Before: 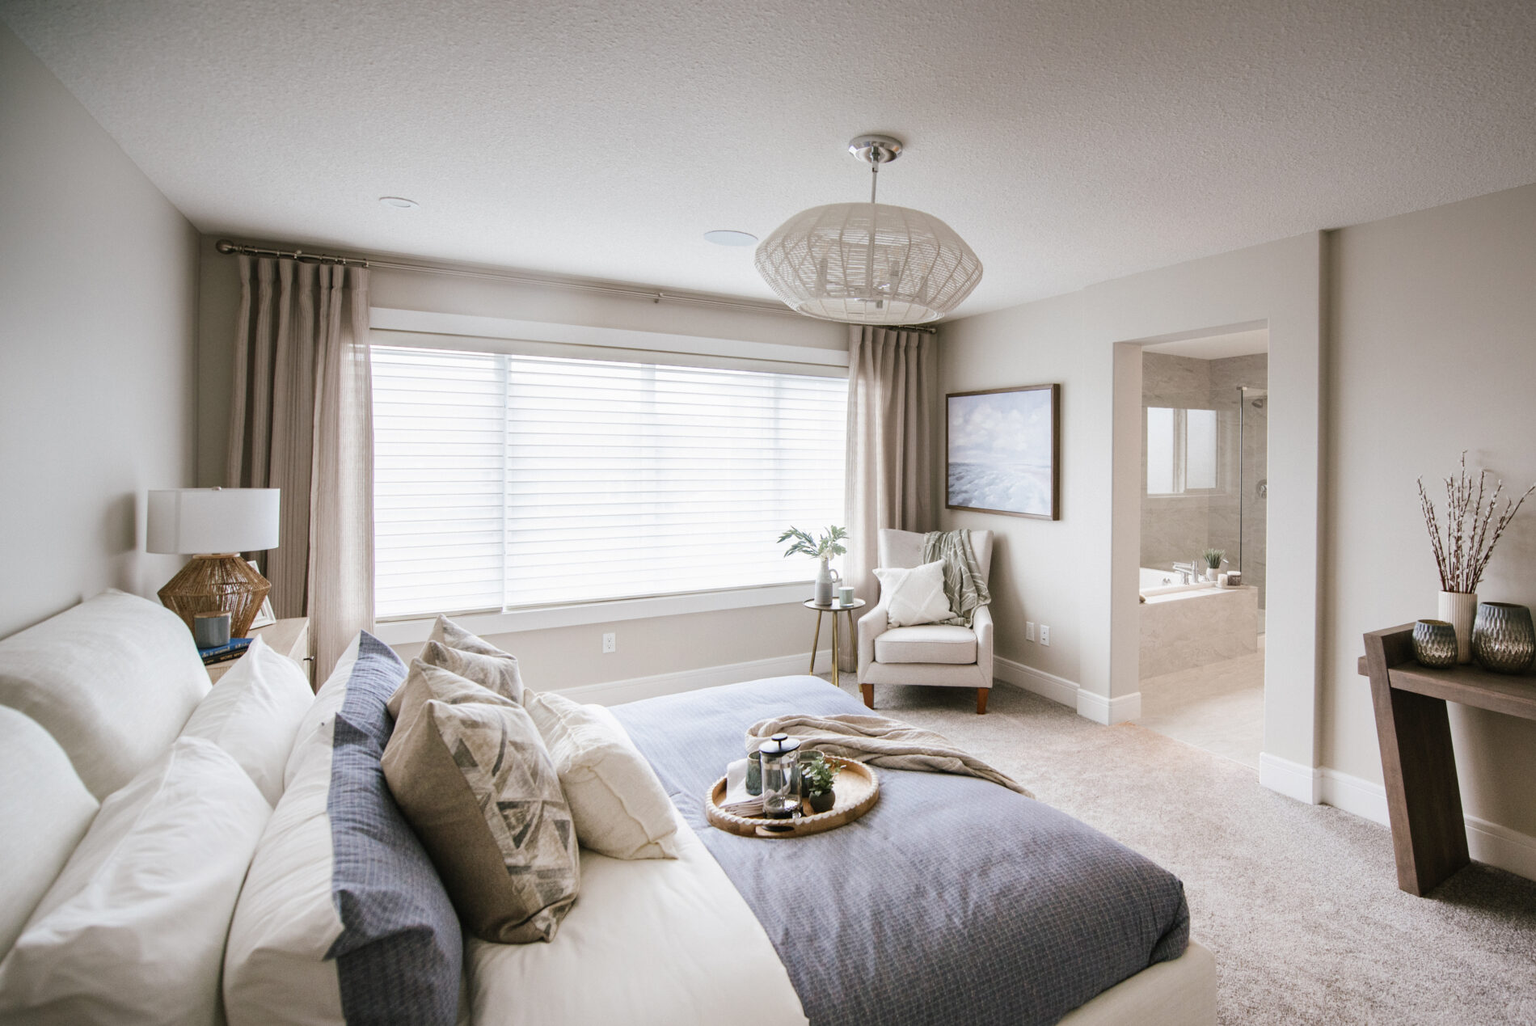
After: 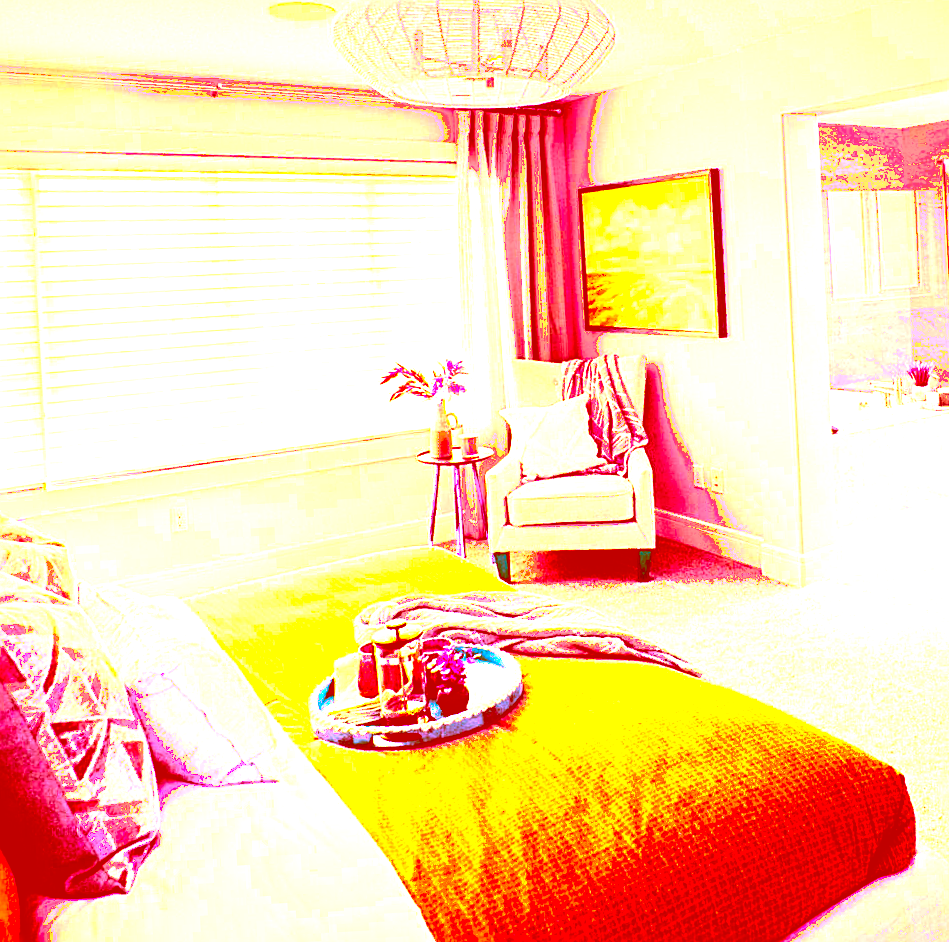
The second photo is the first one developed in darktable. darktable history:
sharpen: radius 2.676, amount 0.669
crop: left 31.379%, top 24.658%, right 20.326%, bottom 6.628%
color correction: highlights a* -39.68, highlights b* -40, shadows a* -40, shadows b* -40, saturation -3
exposure: black level correction 0, exposure 1.975 EV, compensate exposure bias true, compensate highlight preservation false
rotate and perspective: rotation -3.18°, automatic cropping off
base curve: curves: ch0 [(0, 0.036) (0.083, 0.04) (0.804, 1)], preserve colors none
tone equalizer: on, module defaults
